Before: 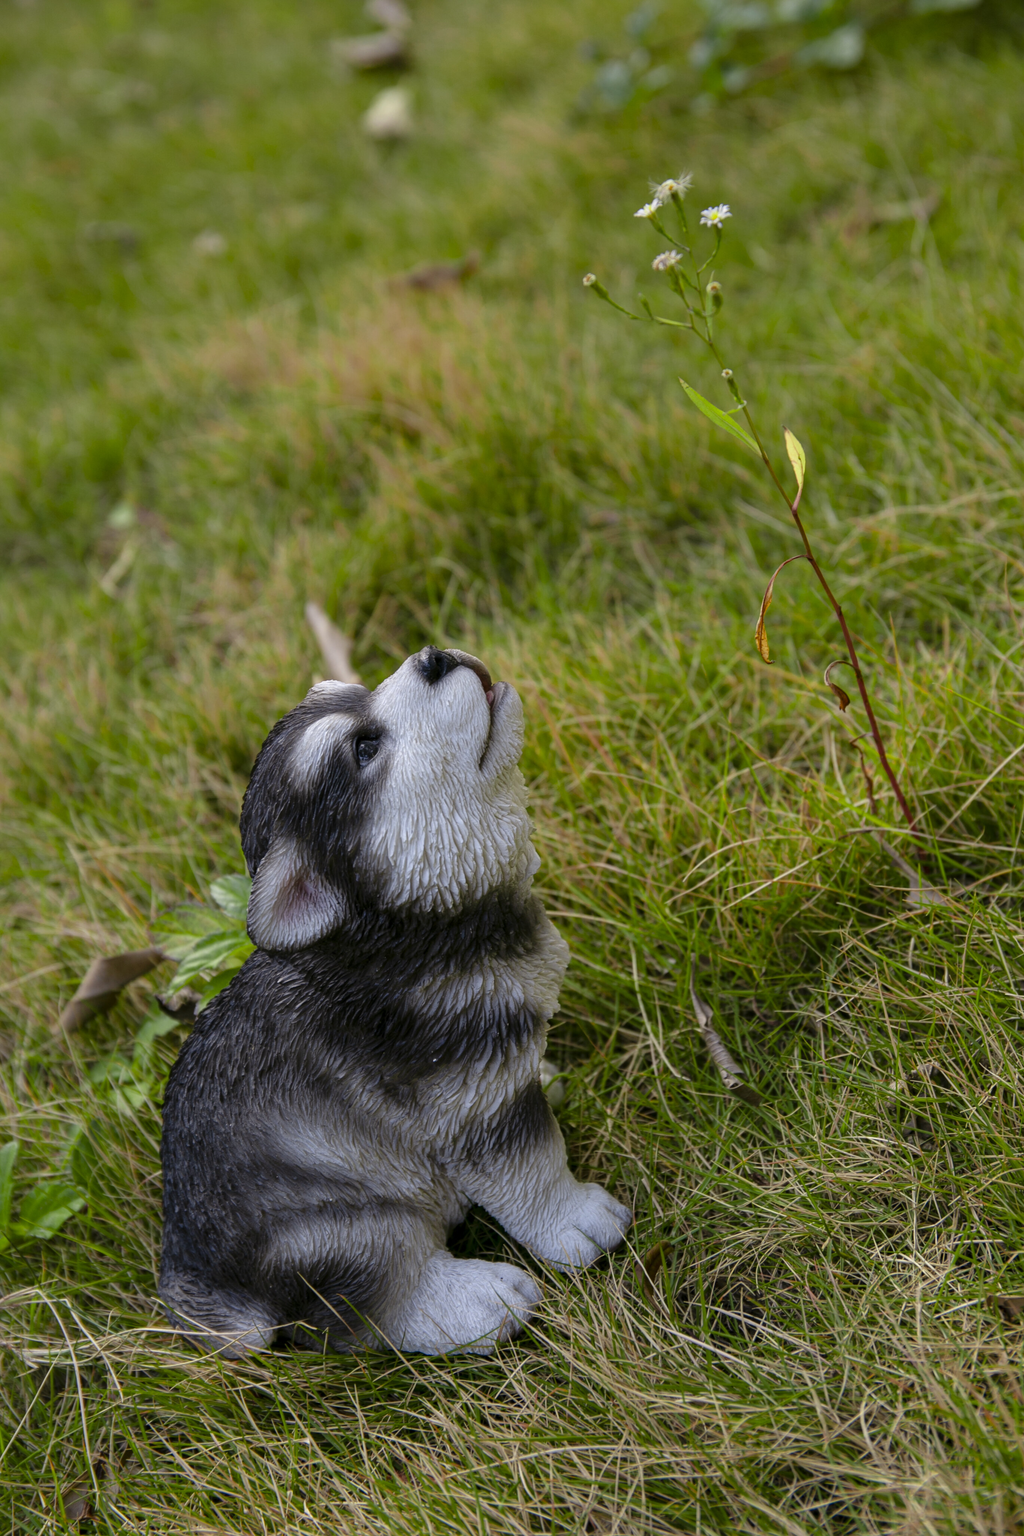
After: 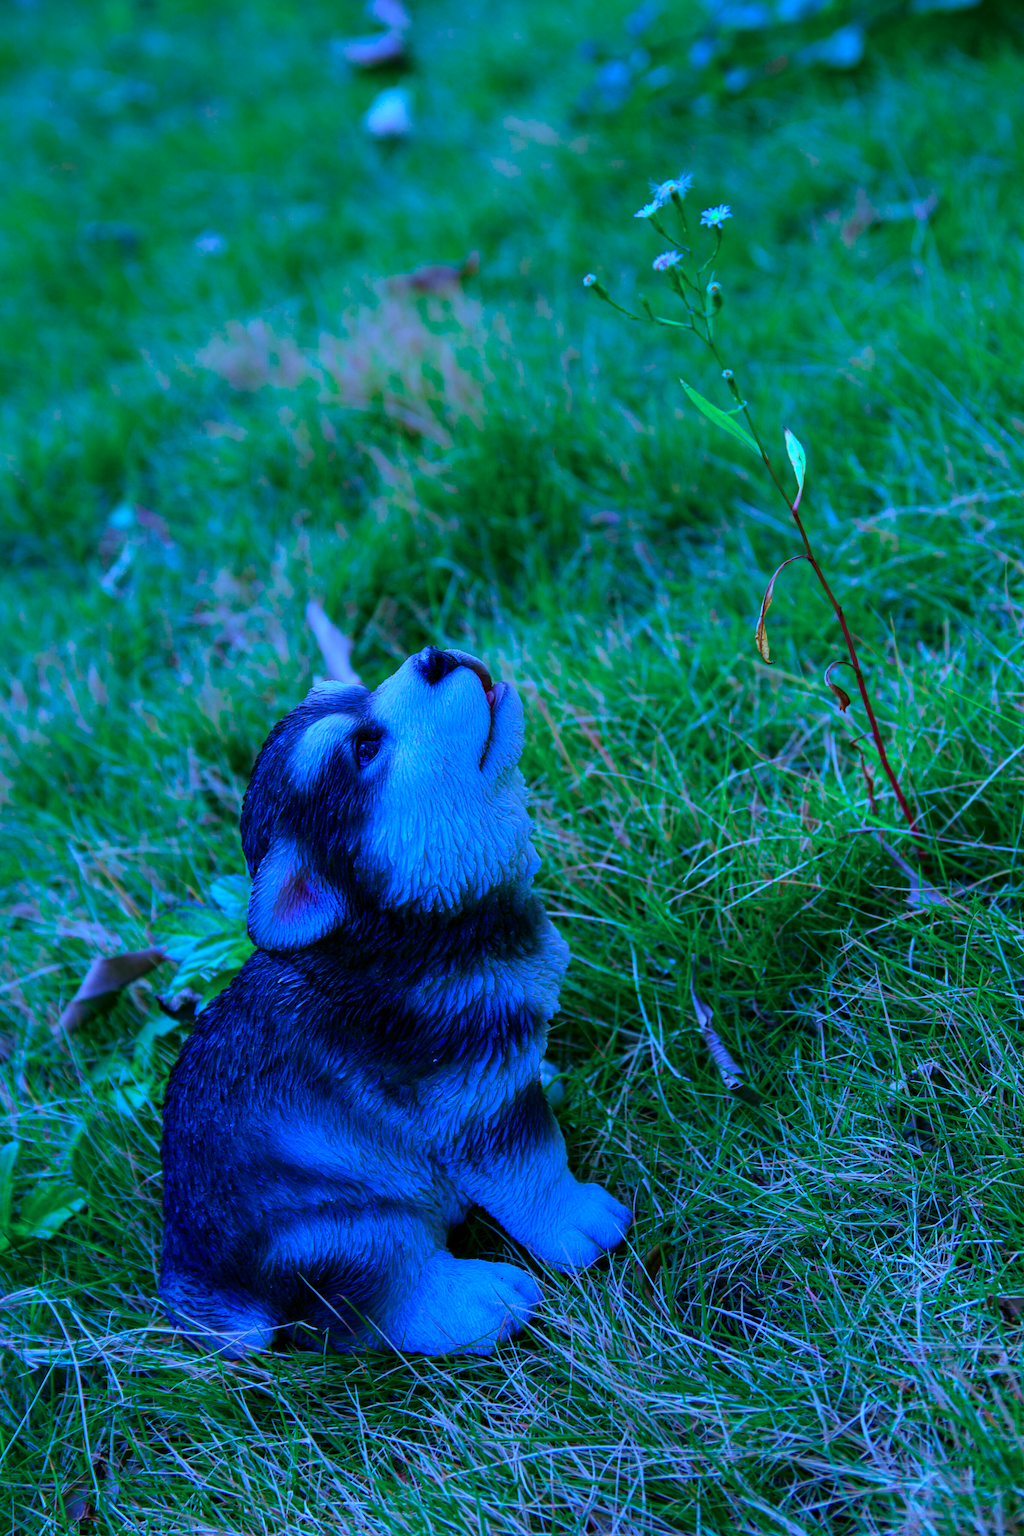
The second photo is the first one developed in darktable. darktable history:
color calibration: output R [0.948, 0.091, -0.04, 0], output G [-0.3, 1.384, -0.085, 0], output B [-0.108, 0.061, 1.08, 0], illuminant as shot in camera, x 0.484, y 0.43, temperature 2405.29 K
contrast brightness saturation: contrast 0.13, brightness -0.05, saturation 0.16
